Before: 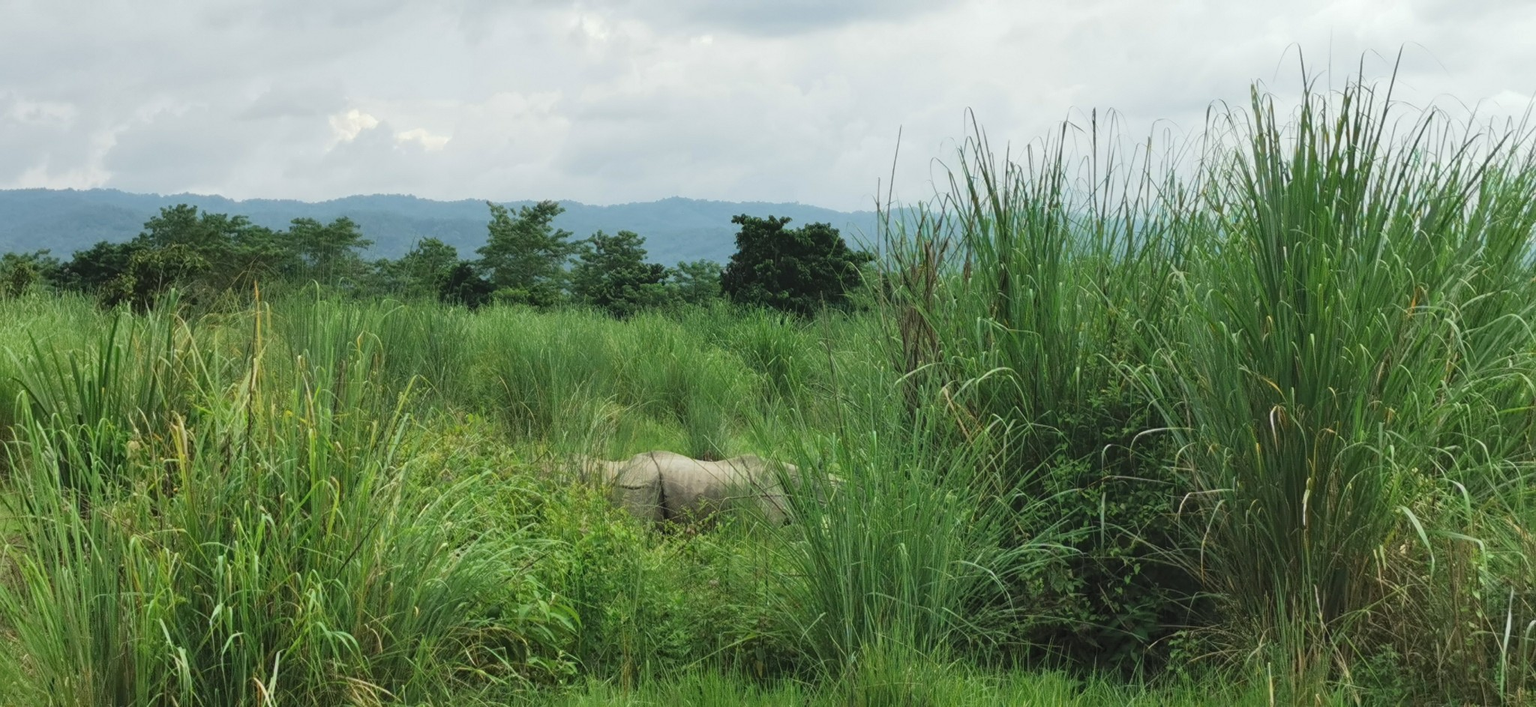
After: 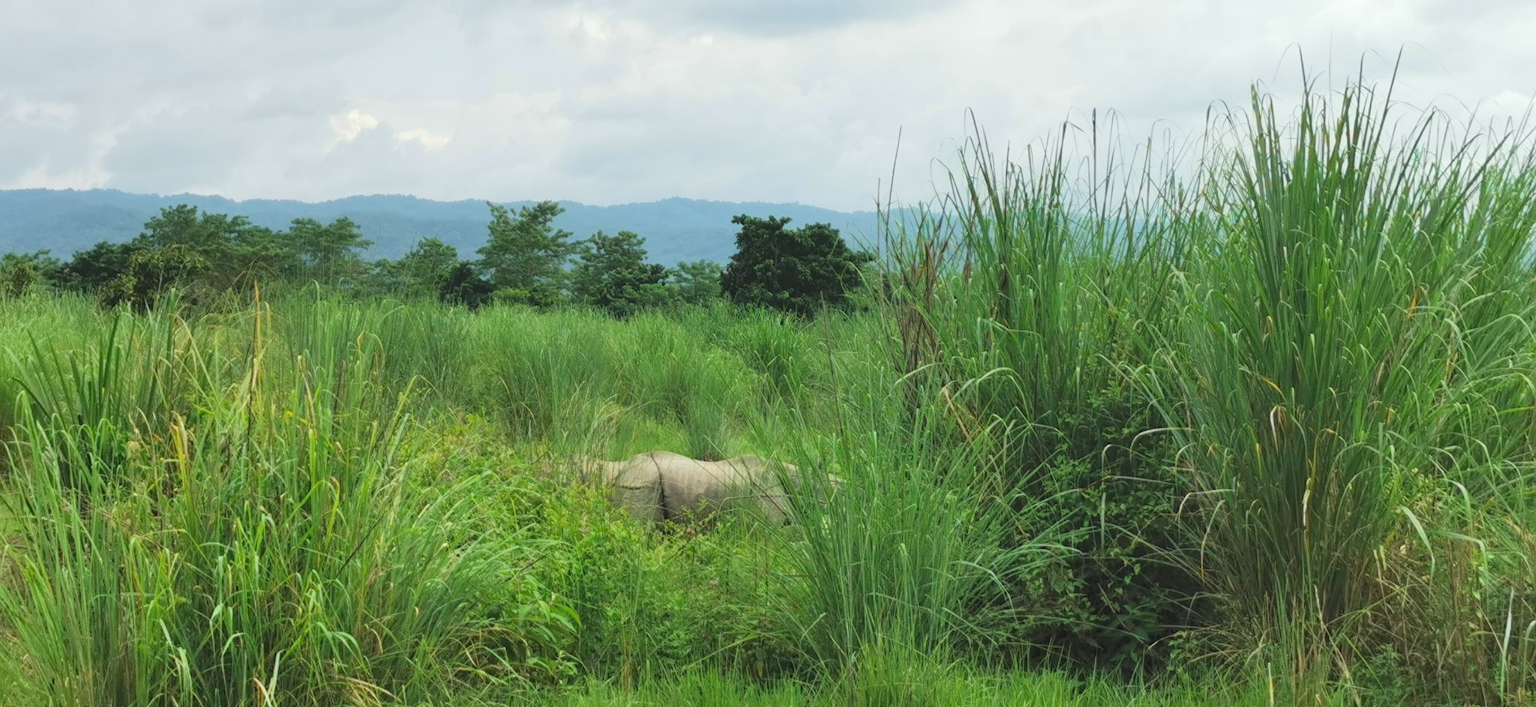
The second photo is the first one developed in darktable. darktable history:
contrast brightness saturation: brightness 0.091, saturation 0.19
